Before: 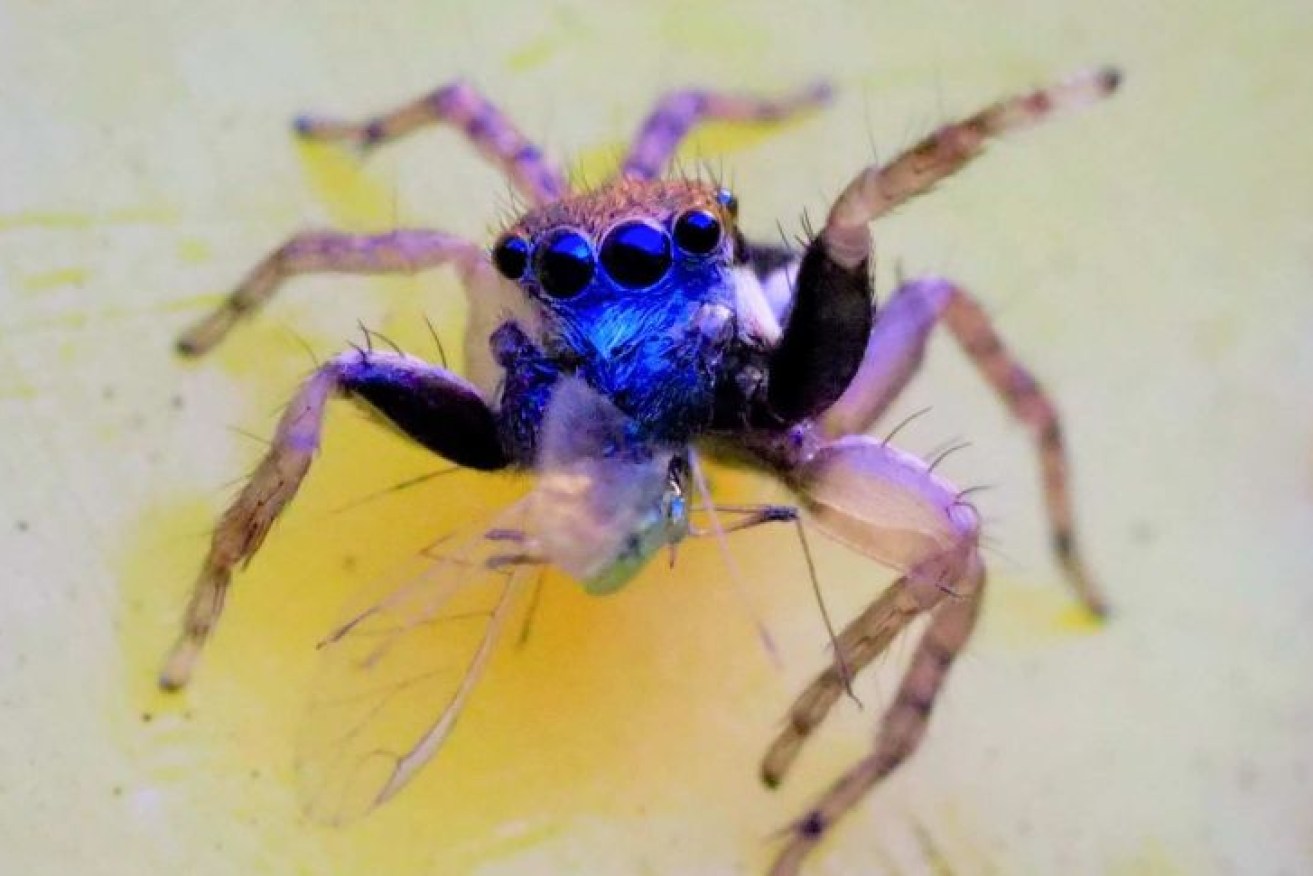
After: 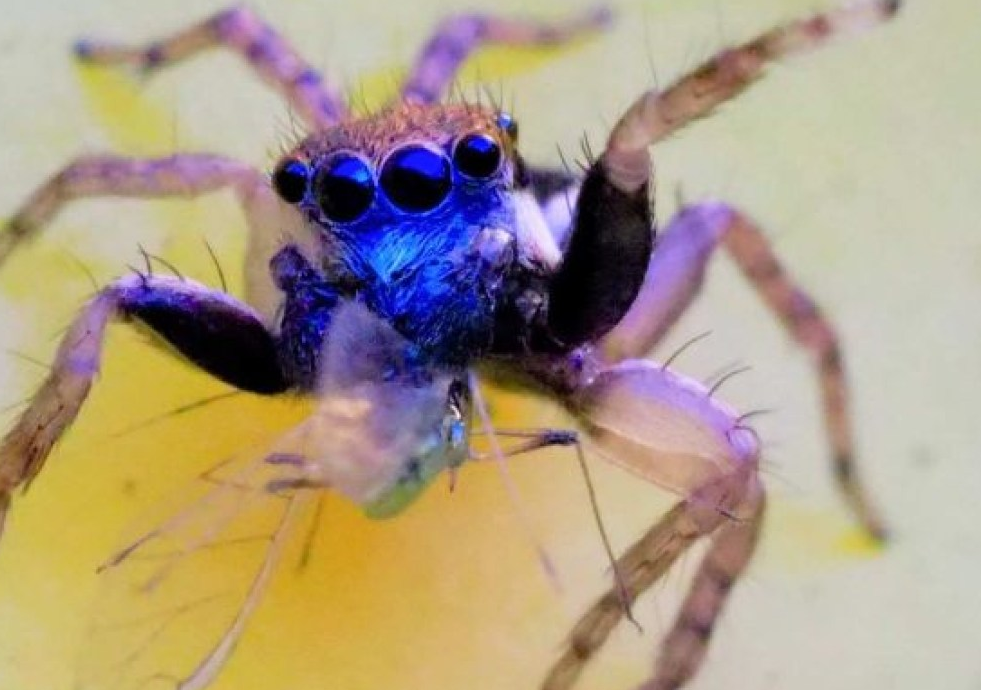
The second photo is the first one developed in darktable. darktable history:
crop: left 16.775%, top 8.767%, right 8.47%, bottom 12.44%
